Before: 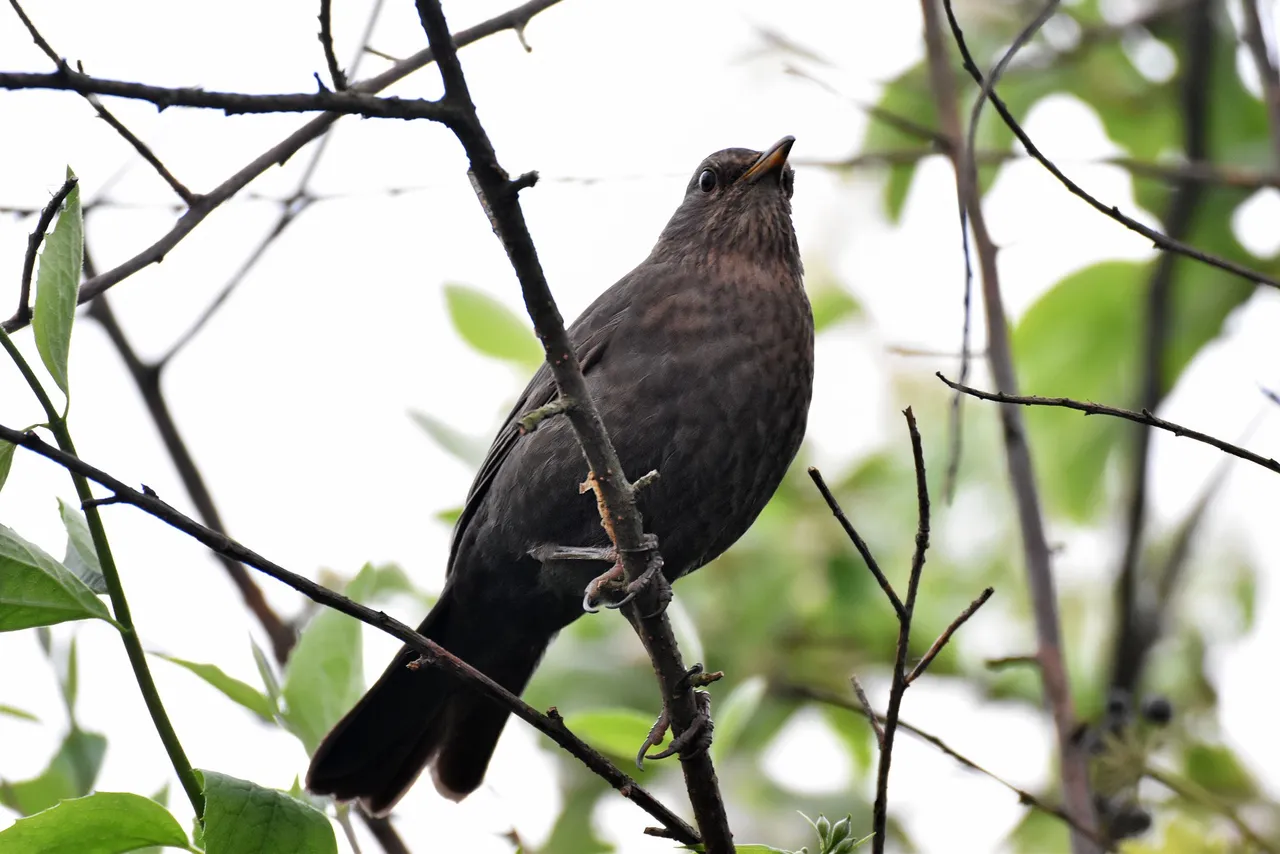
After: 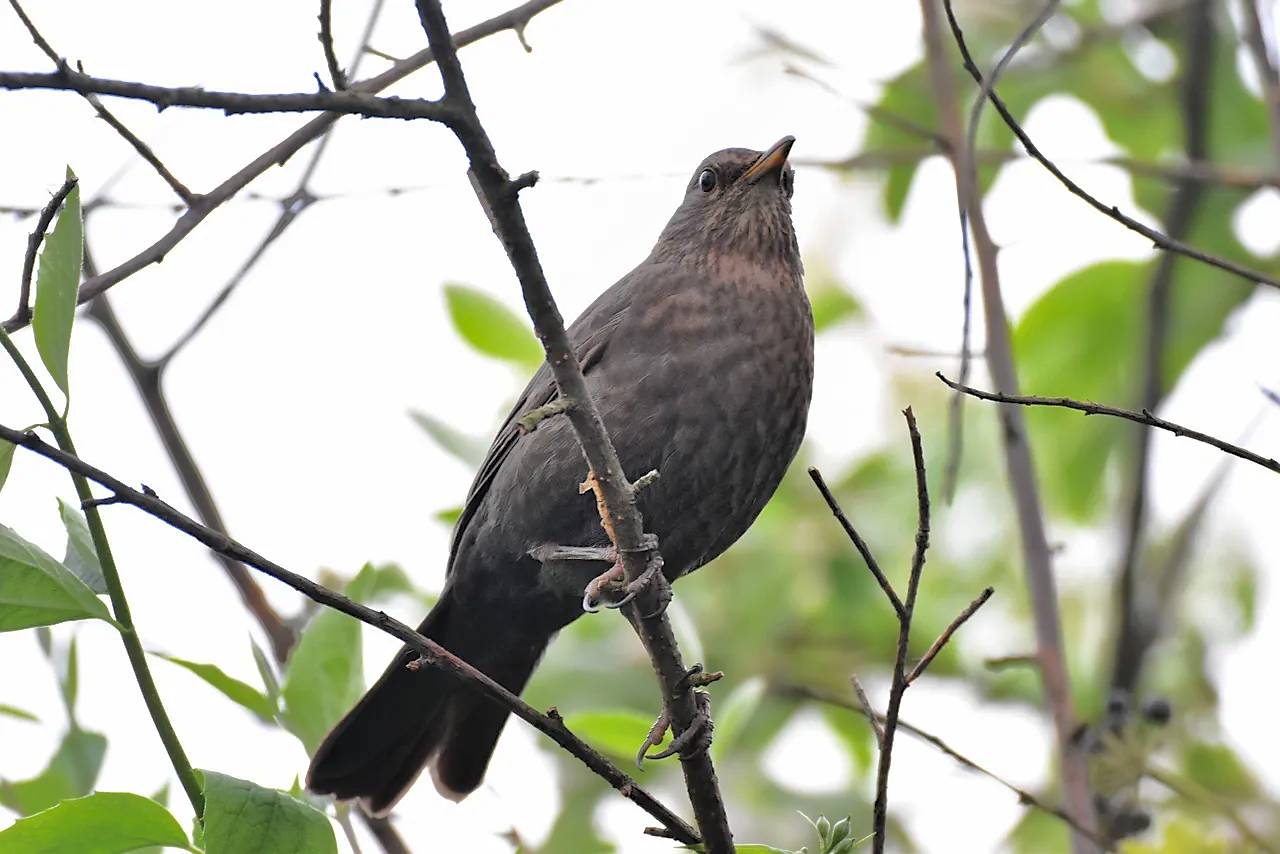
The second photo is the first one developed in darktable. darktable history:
shadows and highlights: shadows 39.75, highlights -59.73
contrast brightness saturation: contrast 0.142, brightness 0.228
sharpen: radius 1.487, amount 0.408, threshold 1.577
